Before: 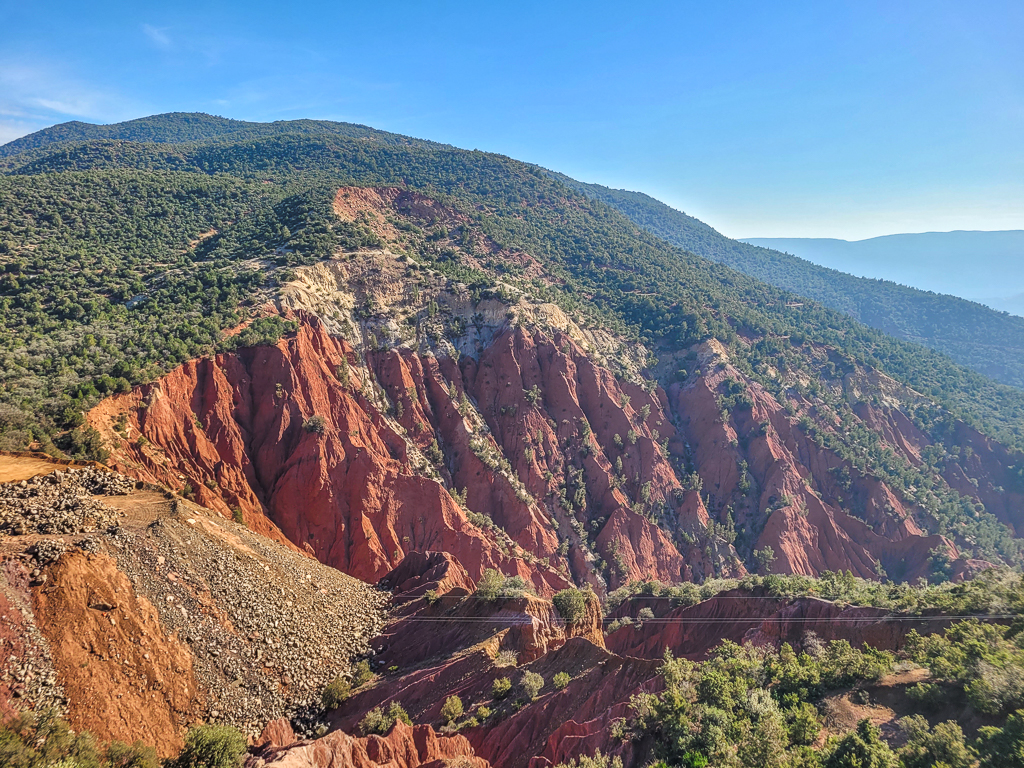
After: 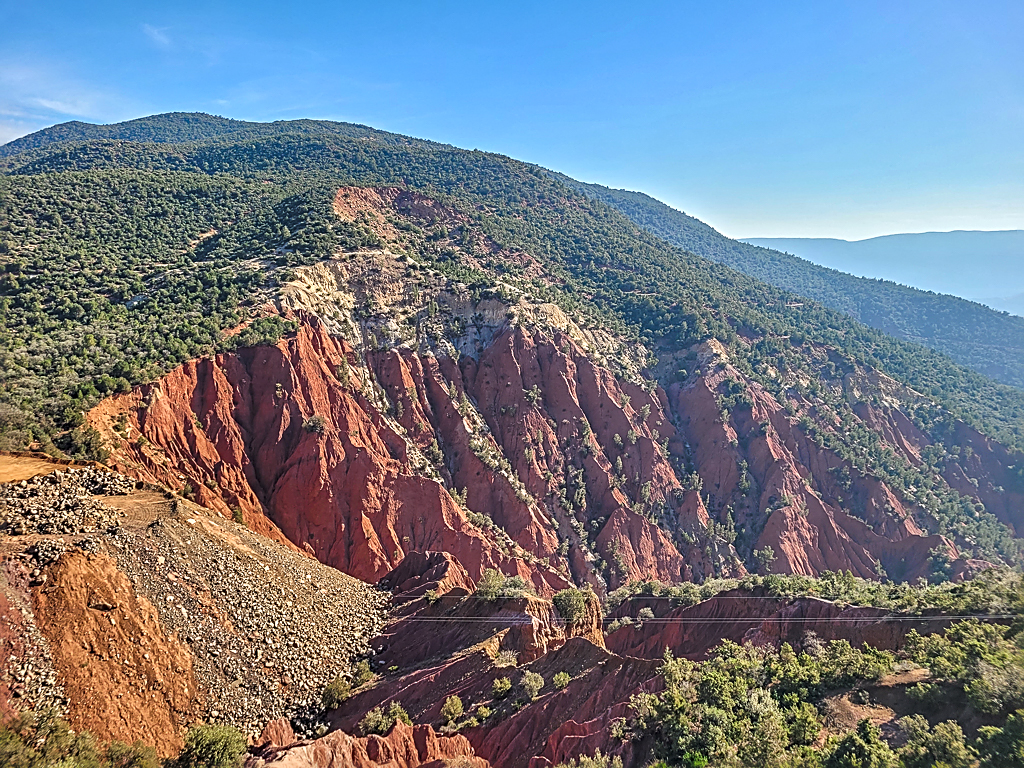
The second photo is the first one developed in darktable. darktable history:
sharpen: radius 2.56, amount 0.644
